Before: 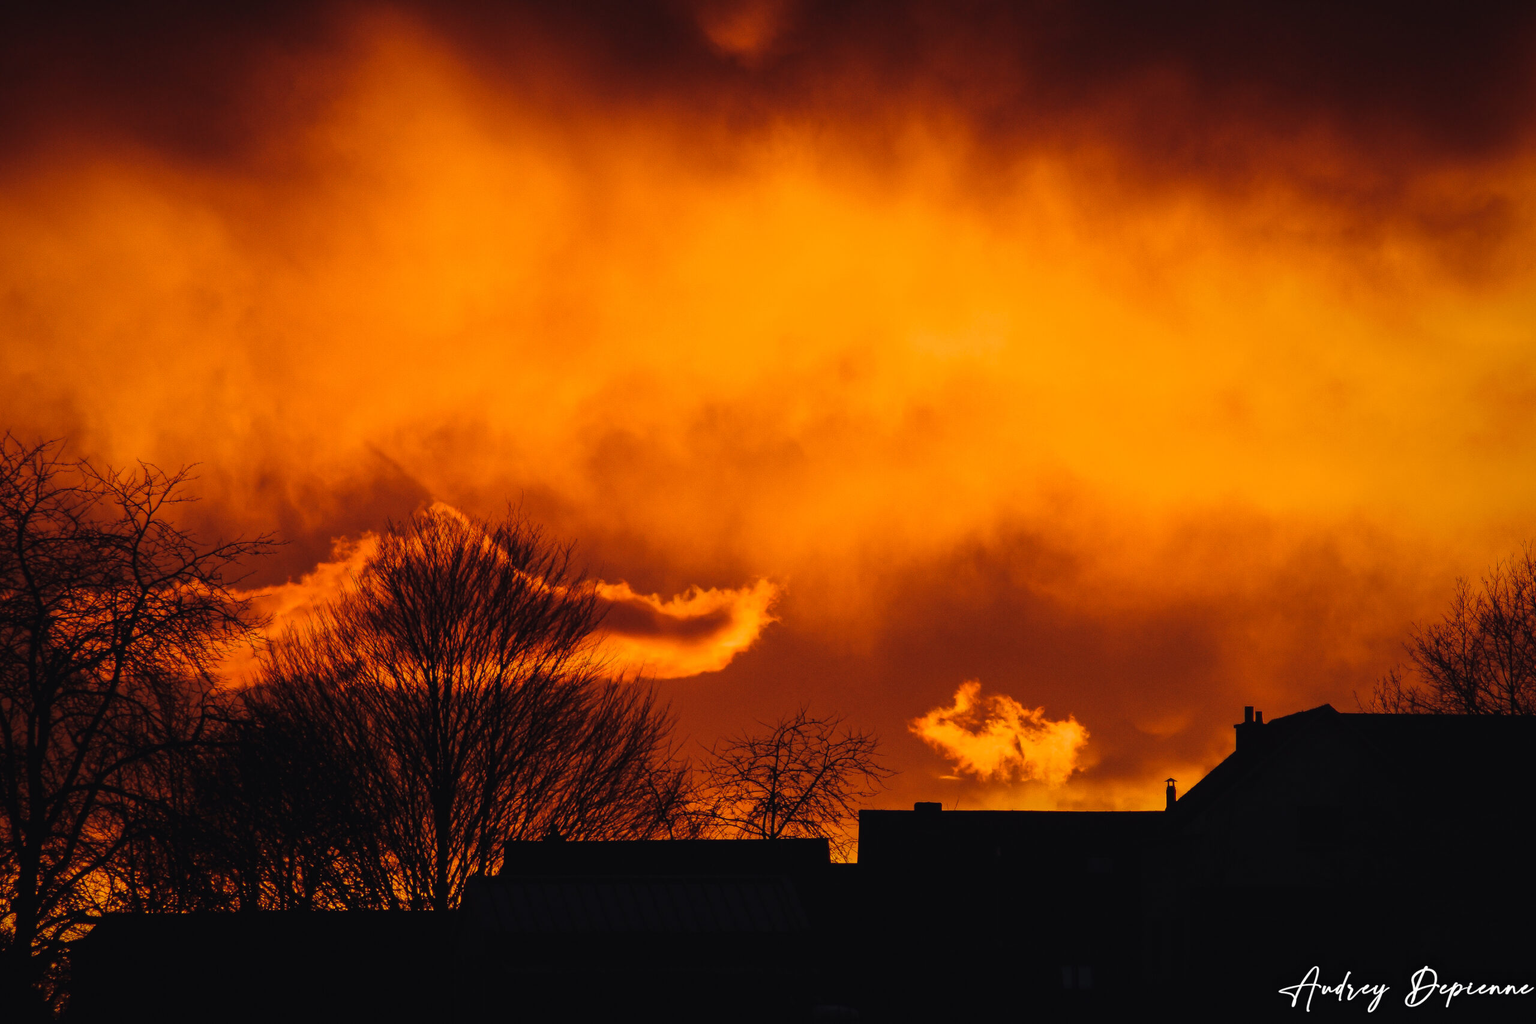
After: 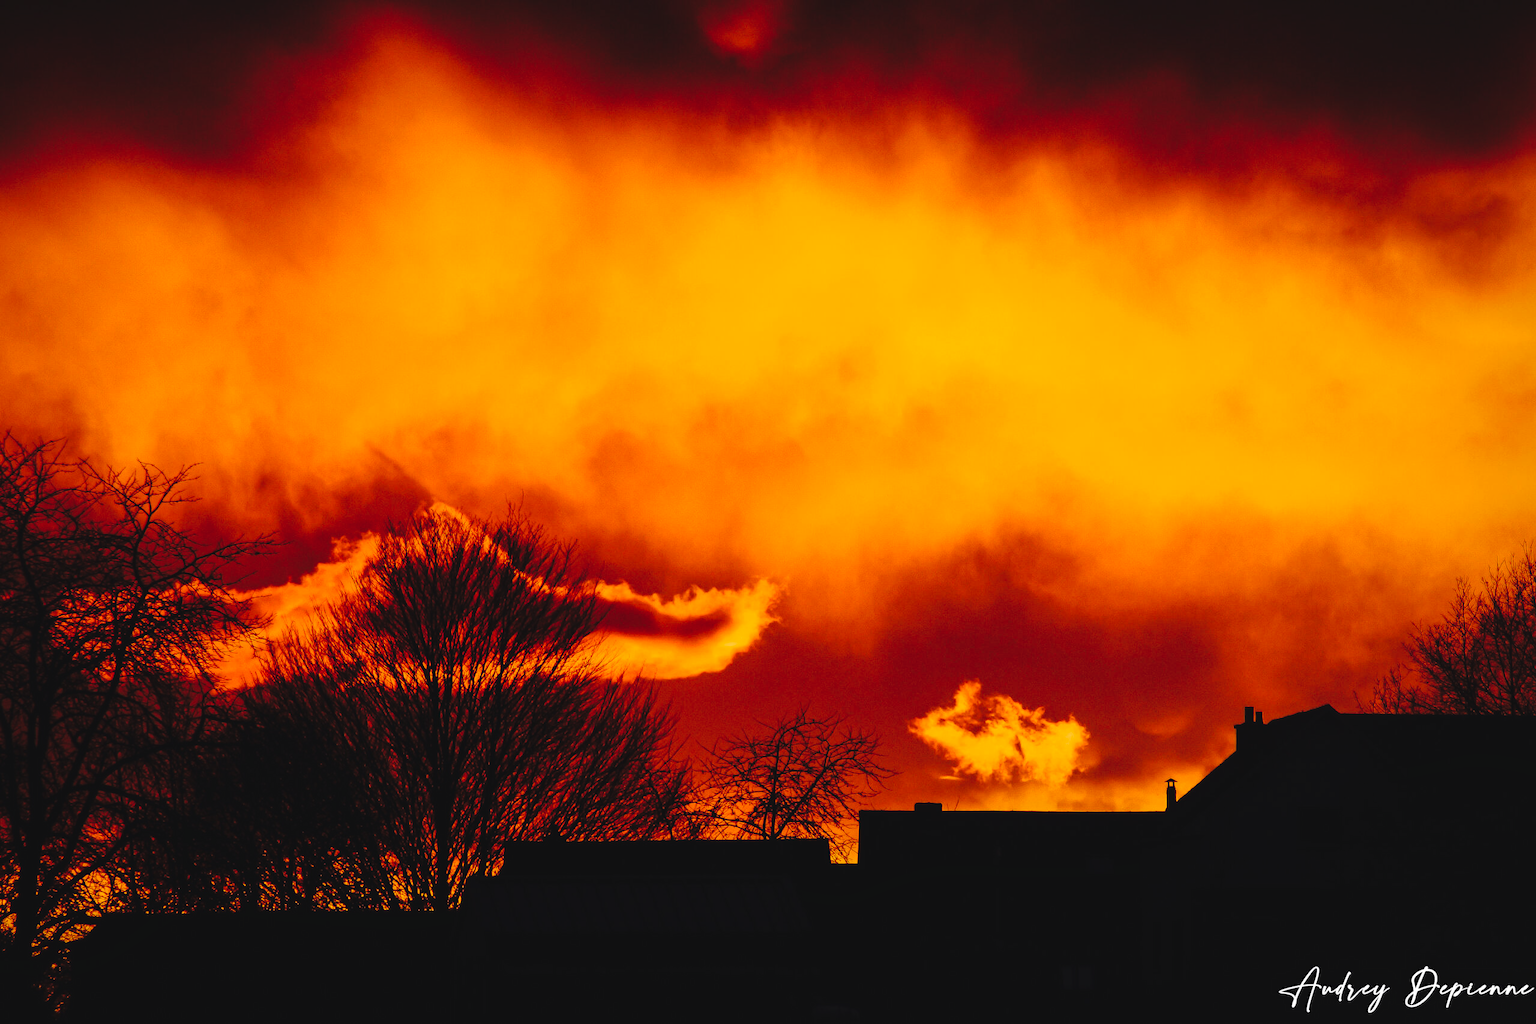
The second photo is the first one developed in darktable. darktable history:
tone curve: curves: ch0 [(0, 0) (0.003, 0.042) (0.011, 0.043) (0.025, 0.047) (0.044, 0.059) (0.069, 0.07) (0.1, 0.085) (0.136, 0.107) (0.177, 0.139) (0.224, 0.185) (0.277, 0.258) (0.335, 0.34) (0.399, 0.434) (0.468, 0.526) (0.543, 0.623) (0.623, 0.709) (0.709, 0.794) (0.801, 0.866) (0.898, 0.919) (1, 1)], preserve colors none
tone equalizer: on, module defaults
